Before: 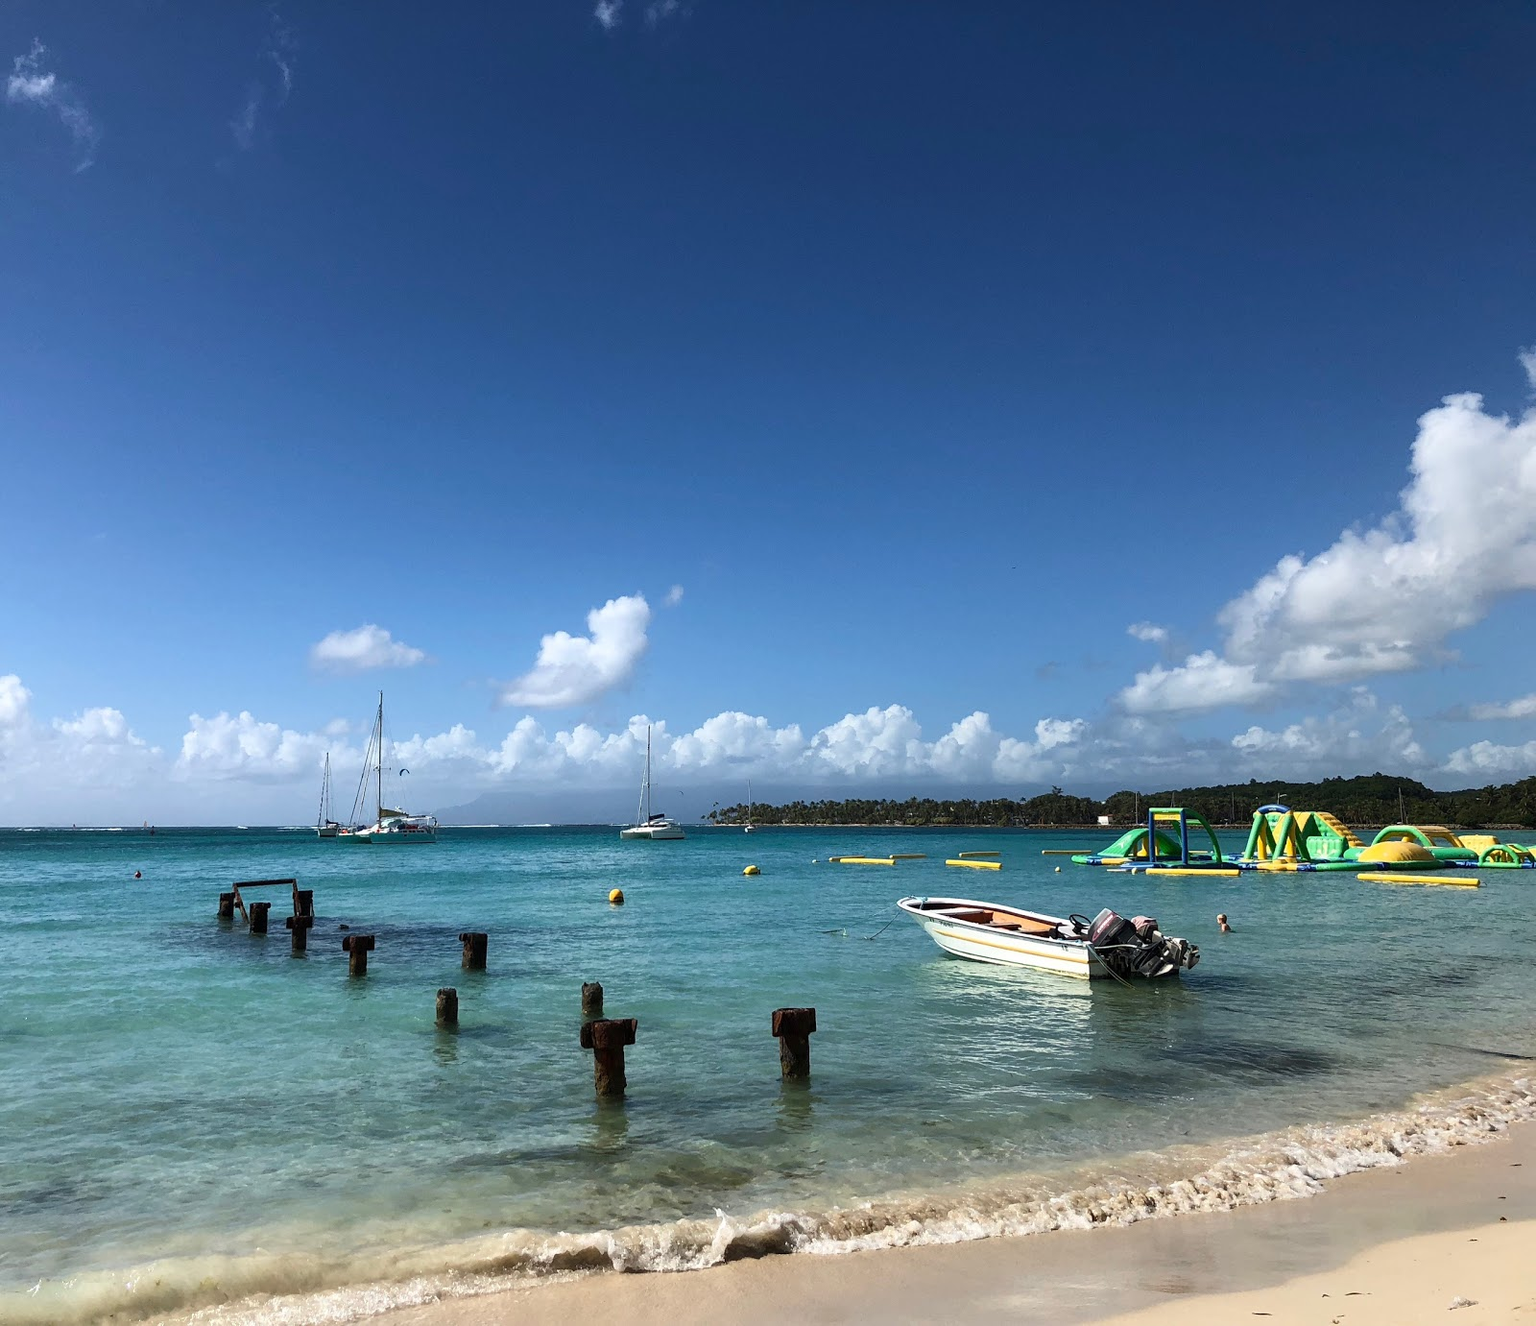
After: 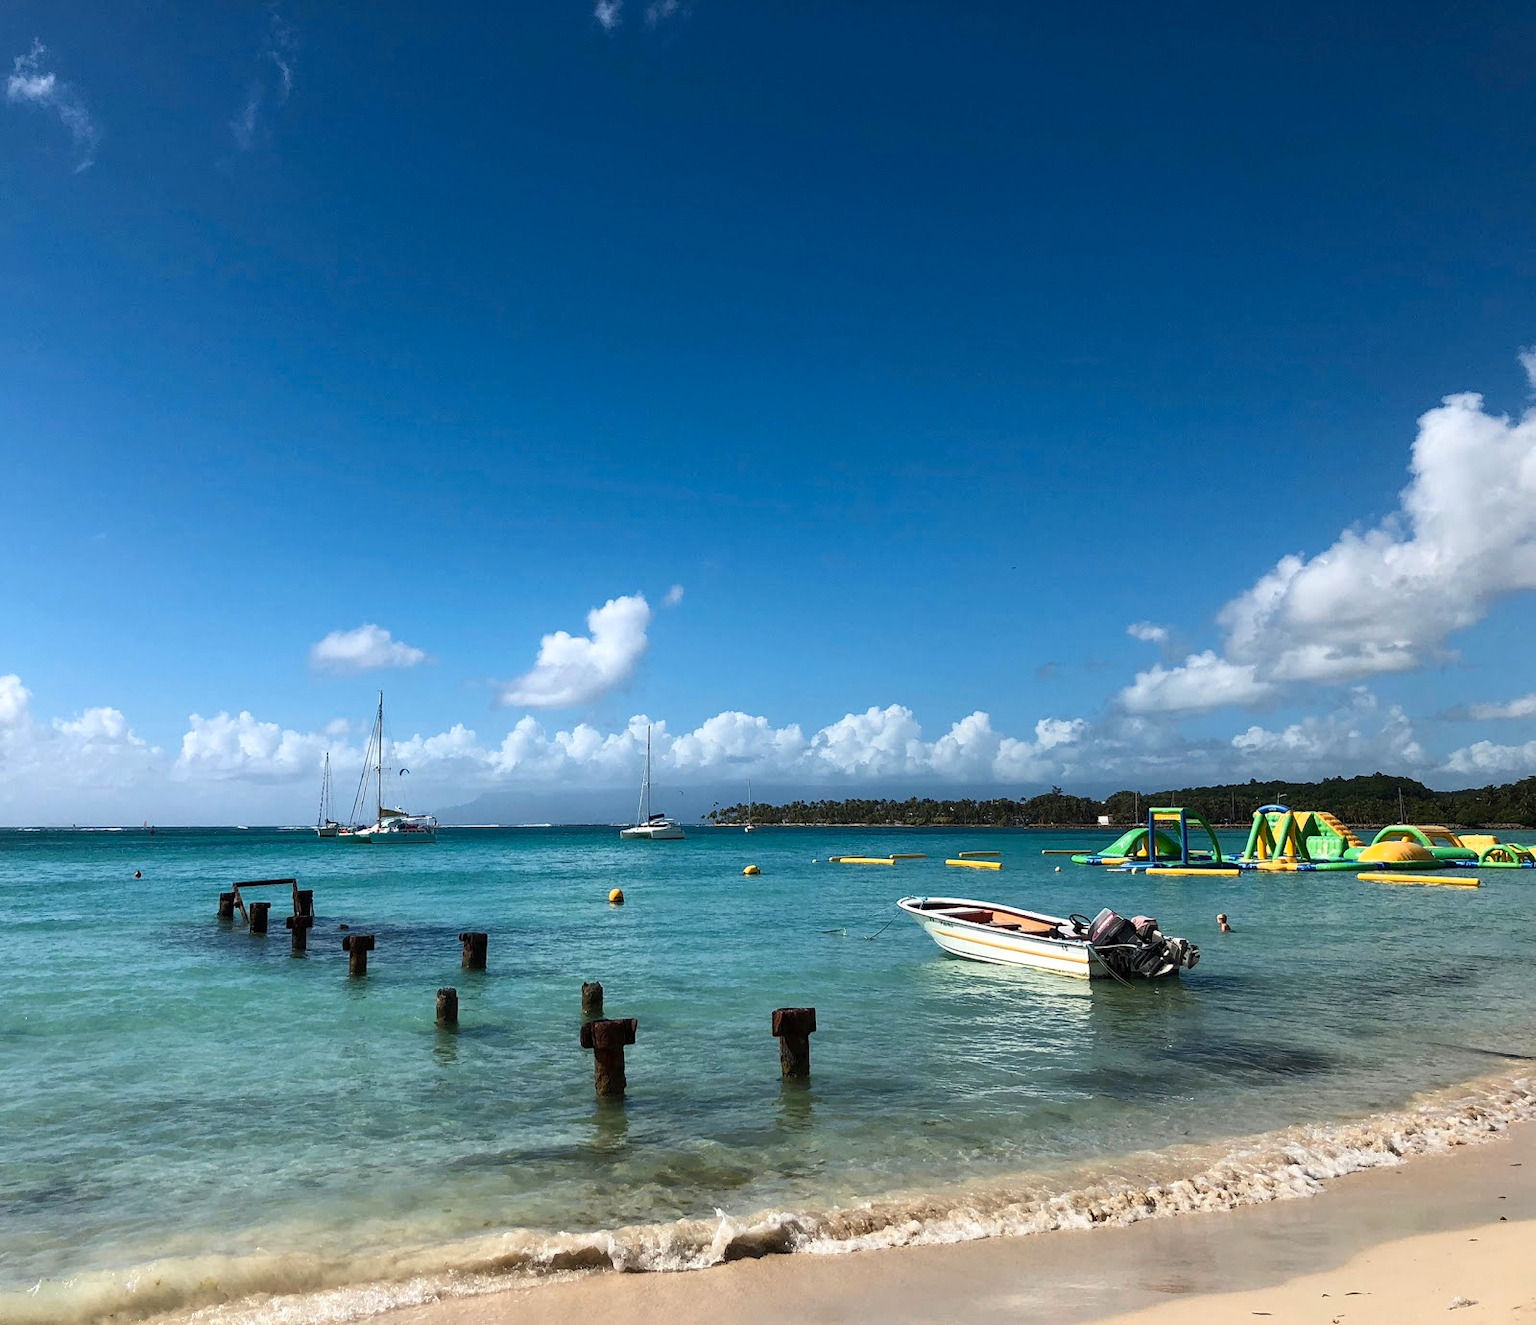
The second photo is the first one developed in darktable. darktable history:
color zones: curves: ch1 [(0.235, 0.558) (0.75, 0.5)]; ch2 [(0.25, 0.462) (0.749, 0.457)]
local contrast: mode bilateral grid, contrast 10, coarseness 25, detail 115%, midtone range 0.2
